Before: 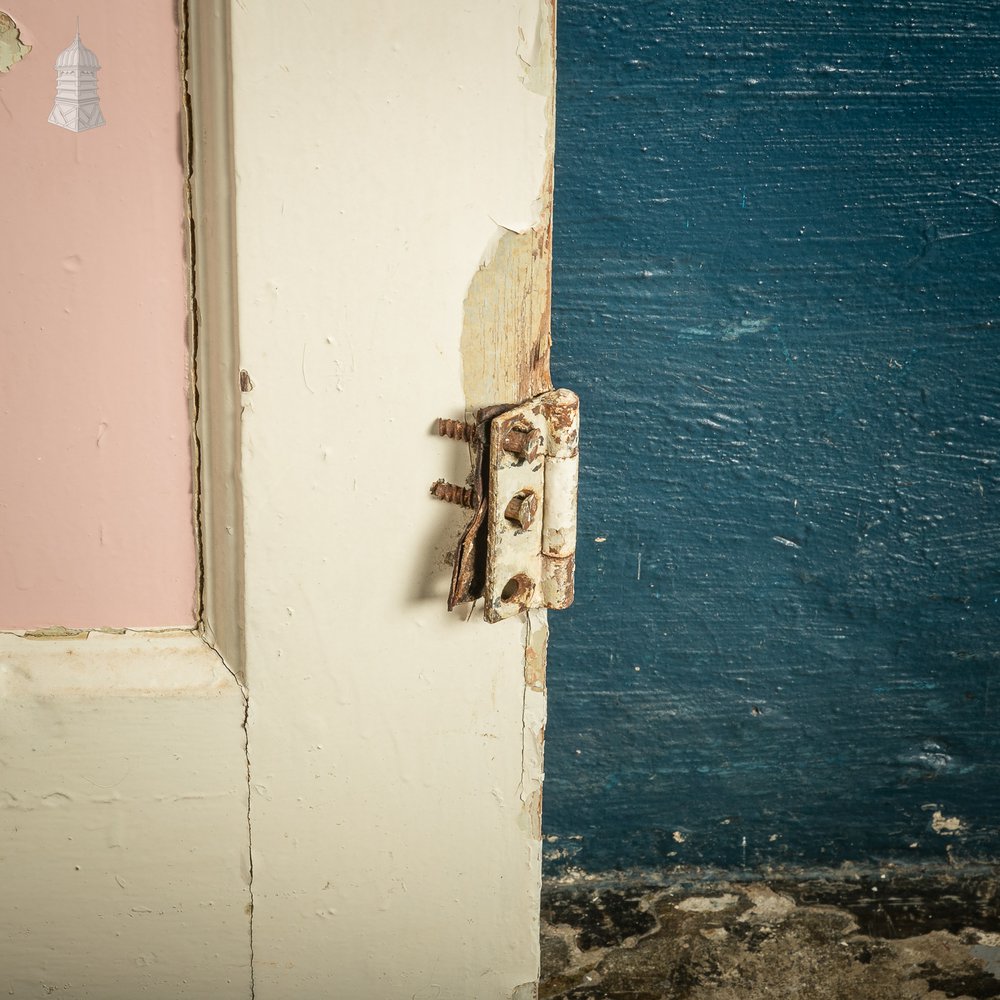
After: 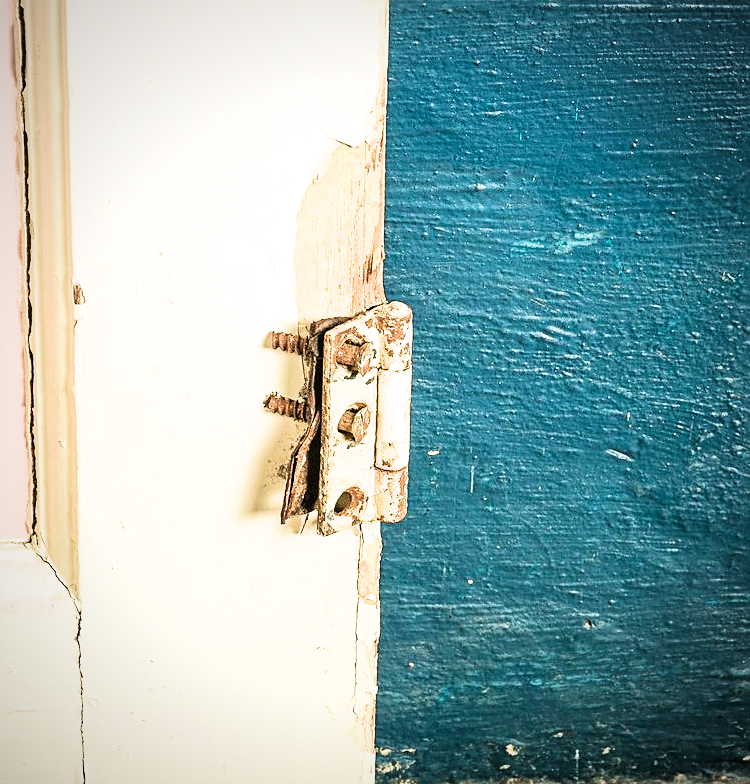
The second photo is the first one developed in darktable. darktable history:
exposure: black level correction 0, exposure 1.295 EV, compensate highlight preservation false
velvia: strength 44.33%
filmic rgb: middle gray luminance 12.95%, black relative exposure -10.2 EV, white relative exposure 3.47 EV, target black luminance 0%, hardness 5.73, latitude 45.04%, contrast 1.217, highlights saturation mix 5.6%, shadows ↔ highlights balance 26.91%, iterations of high-quality reconstruction 0
tone curve: curves: ch0 [(0, 0) (0.003, 0.014) (0.011, 0.019) (0.025, 0.028) (0.044, 0.044) (0.069, 0.069) (0.1, 0.1) (0.136, 0.131) (0.177, 0.168) (0.224, 0.206) (0.277, 0.255) (0.335, 0.309) (0.399, 0.374) (0.468, 0.452) (0.543, 0.535) (0.623, 0.623) (0.709, 0.72) (0.801, 0.815) (0.898, 0.898) (1, 1)], color space Lab, independent channels, preserve colors none
sharpen: on, module defaults
crop: left 16.765%, top 8.716%, right 8.187%, bottom 12.525%
vignetting: fall-off radius 60.43%, brightness -0.415, saturation -0.309
